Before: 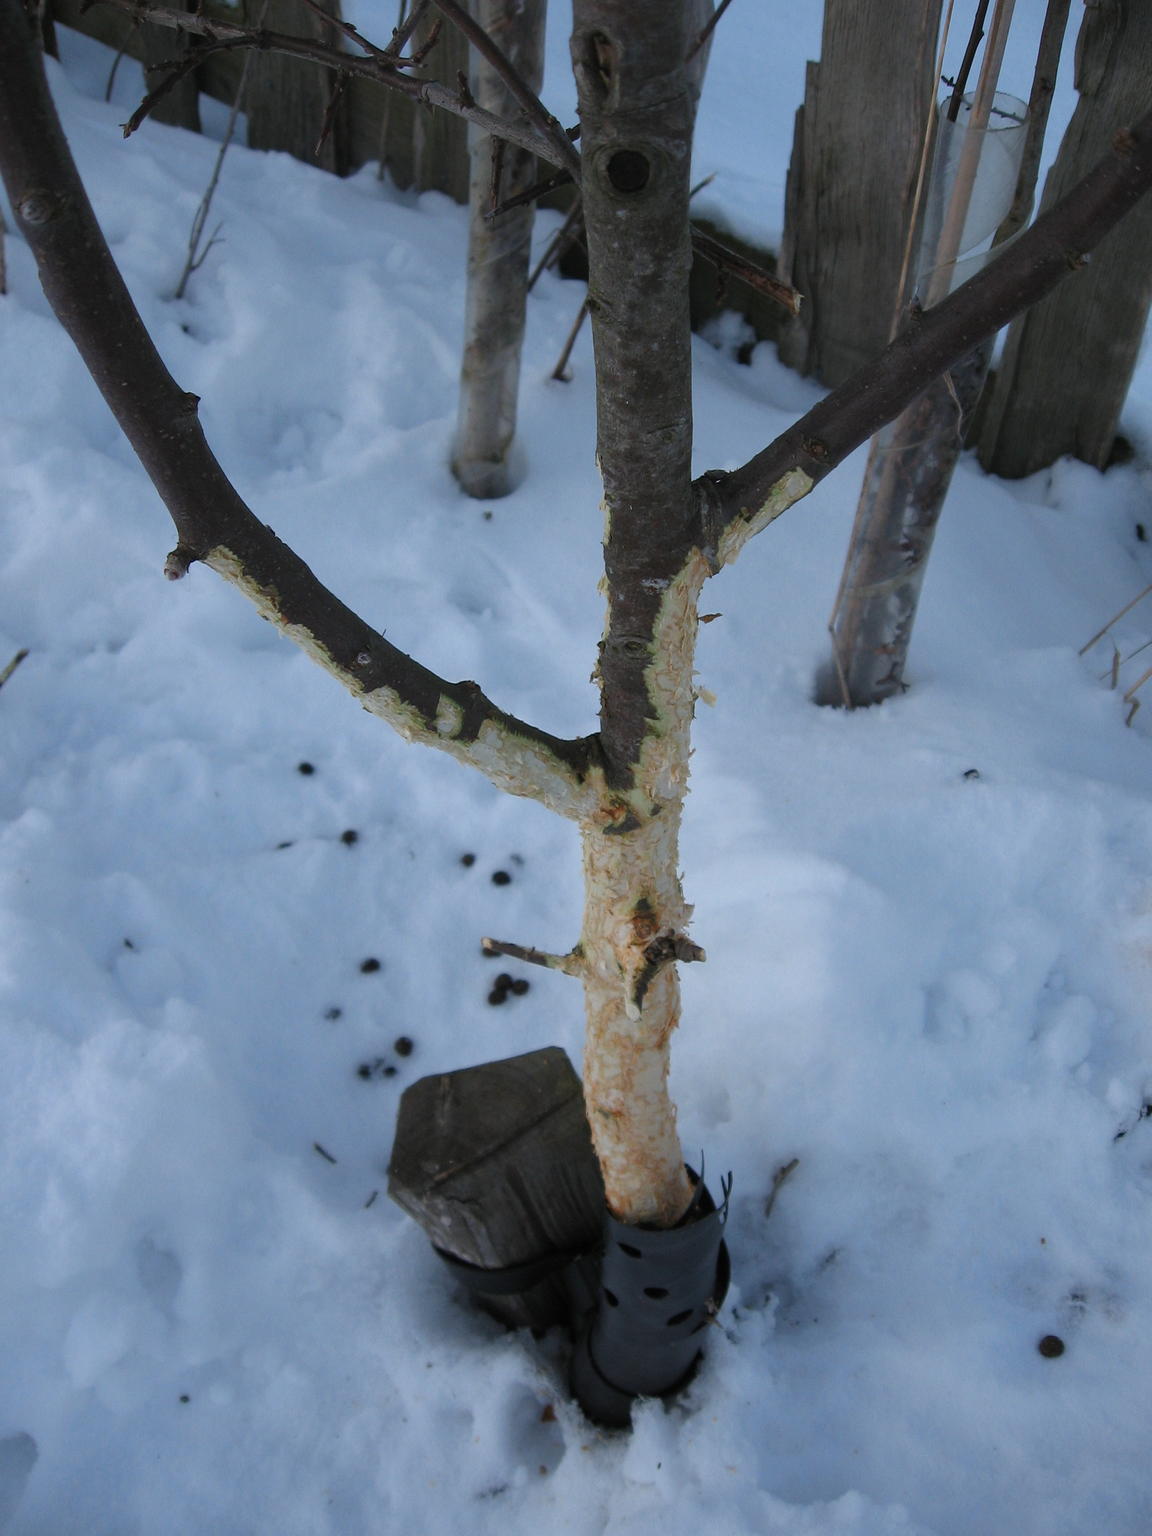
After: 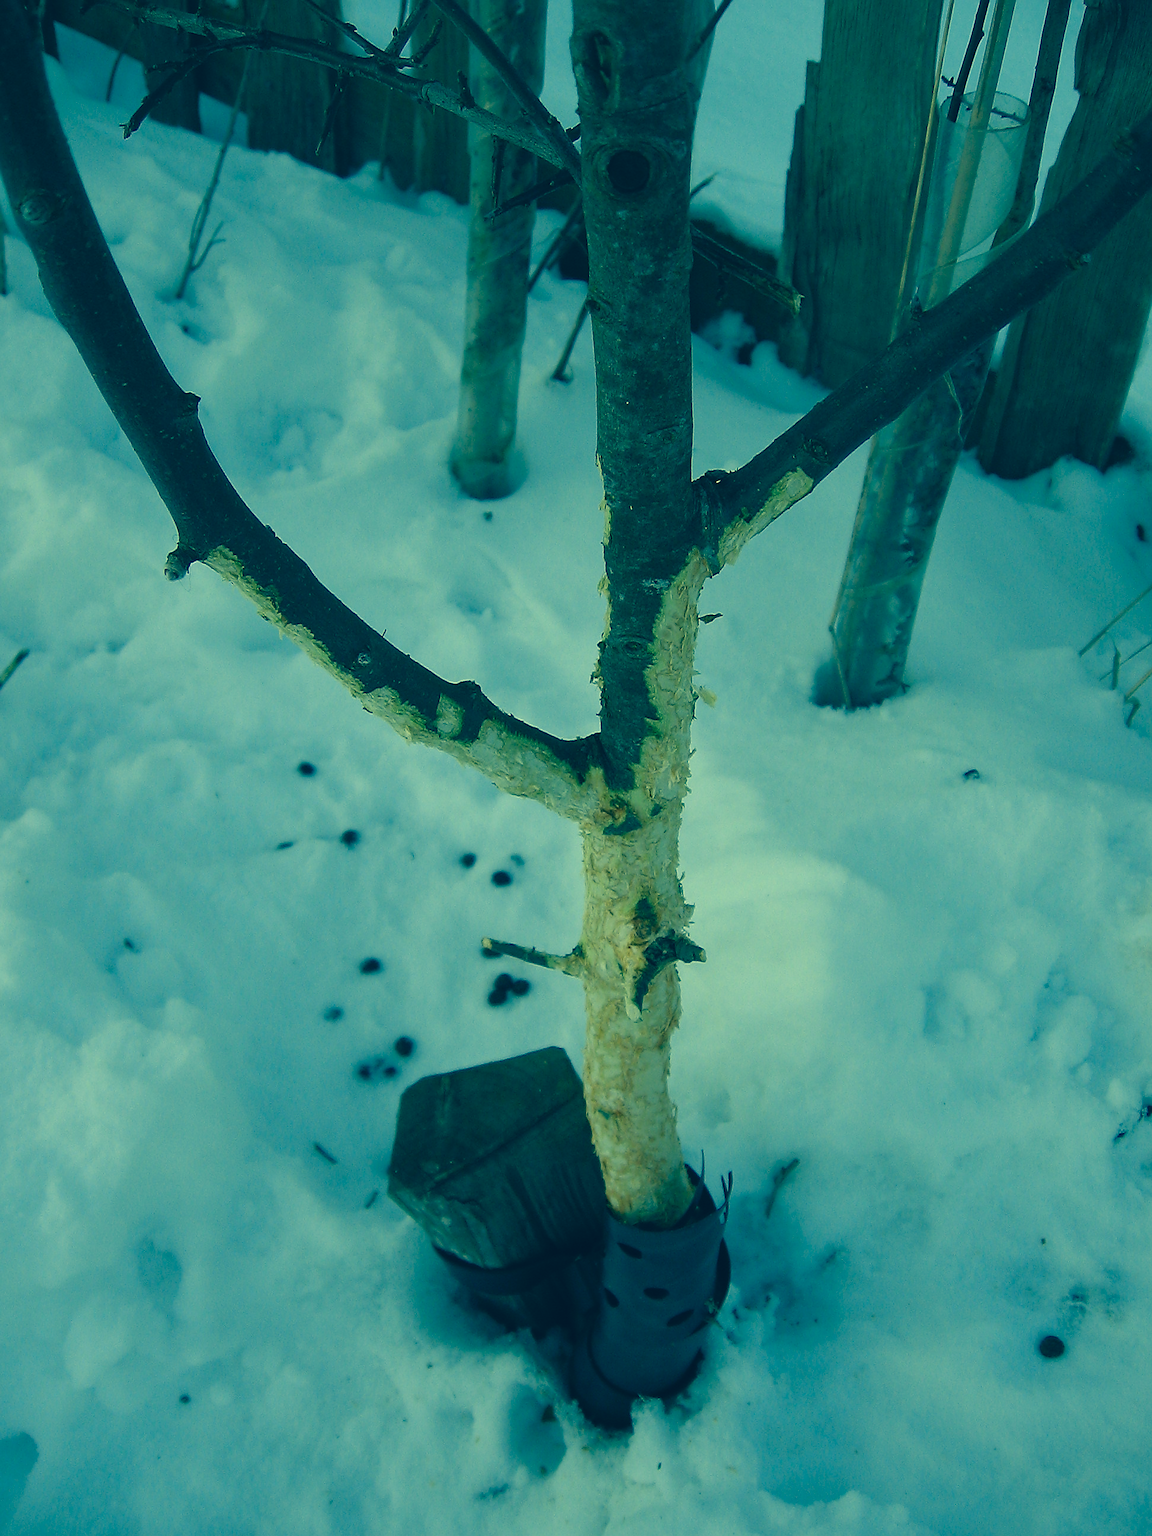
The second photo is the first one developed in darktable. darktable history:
contrast brightness saturation: saturation -0.082
sharpen: radius 1.375, amount 1.261, threshold 0.81
color correction: highlights a* -15.94, highlights b* 39.6, shadows a* -39.89, shadows b* -25.72
